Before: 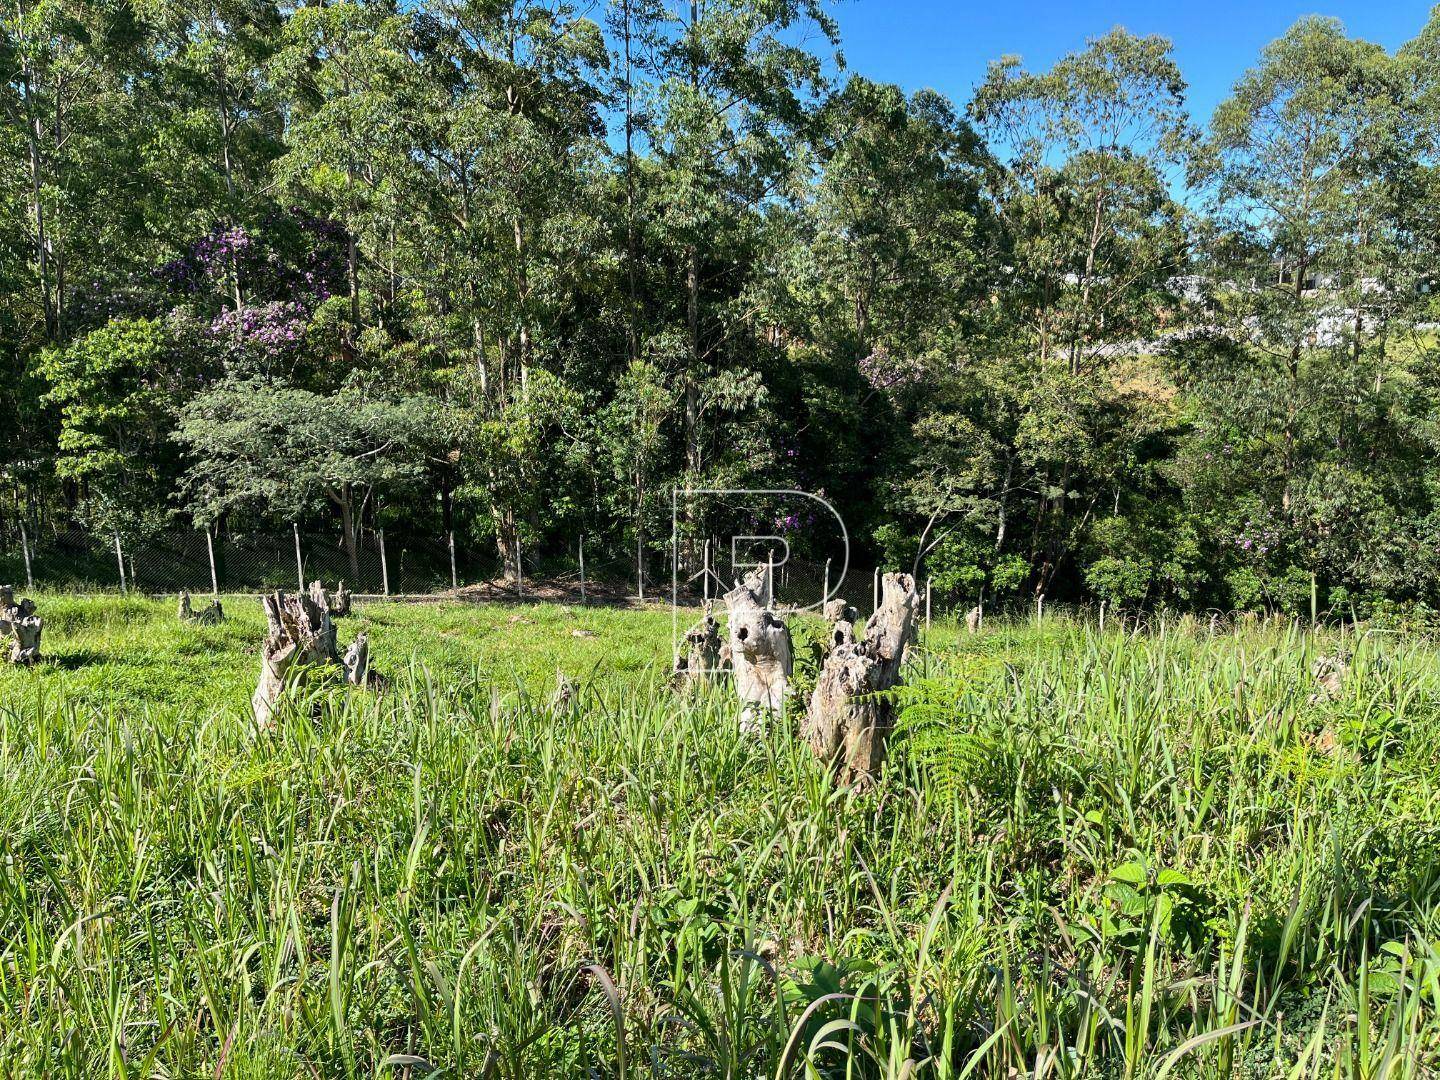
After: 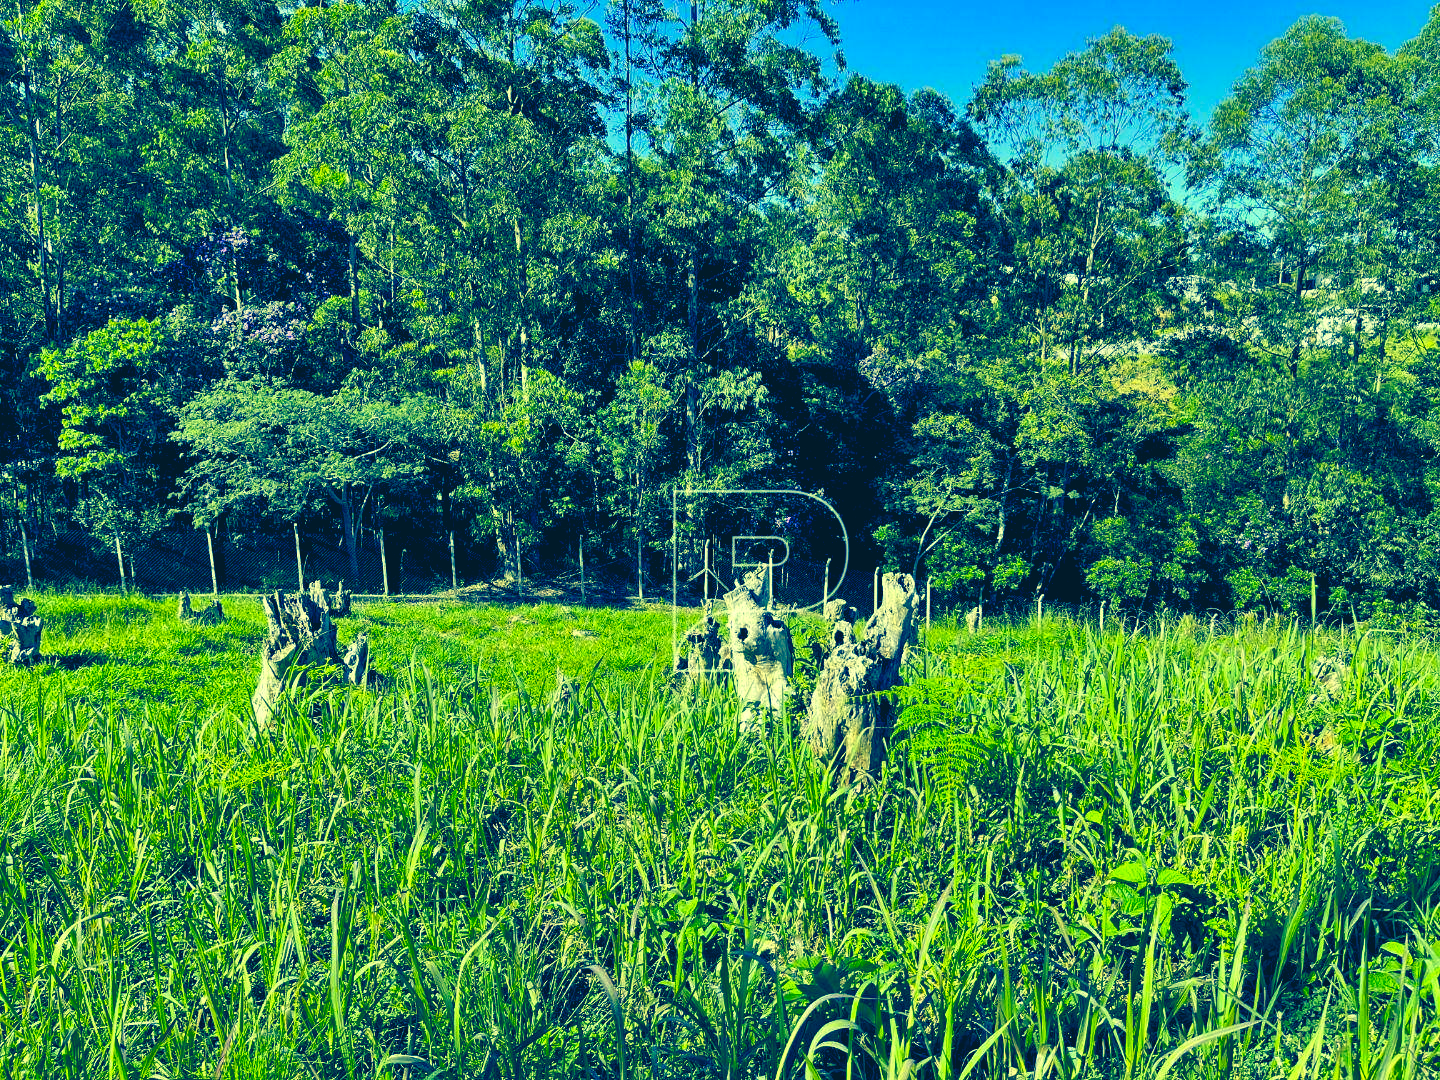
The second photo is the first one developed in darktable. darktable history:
color balance rgb: shadows lift › luminance -41.13%, shadows lift › chroma 14.13%, shadows lift › hue 260°, power › luminance -3.76%, power › chroma 0.56%, power › hue 40.37°, highlights gain › luminance 16.81%, highlights gain › chroma 2.94%, highlights gain › hue 260°, global offset › luminance -0.29%, global offset › chroma 0.31%, global offset › hue 260°, perceptual saturation grading › global saturation 20%, perceptual saturation grading › highlights -13.92%, perceptual saturation grading › shadows 50%
color correction: highlights a* -15.58, highlights b* 40, shadows a* -40, shadows b* -26.18
shadows and highlights: radius 100.41, shadows 50.55, highlights -64.36, highlights color adjustment 49.82%, soften with gaussian
